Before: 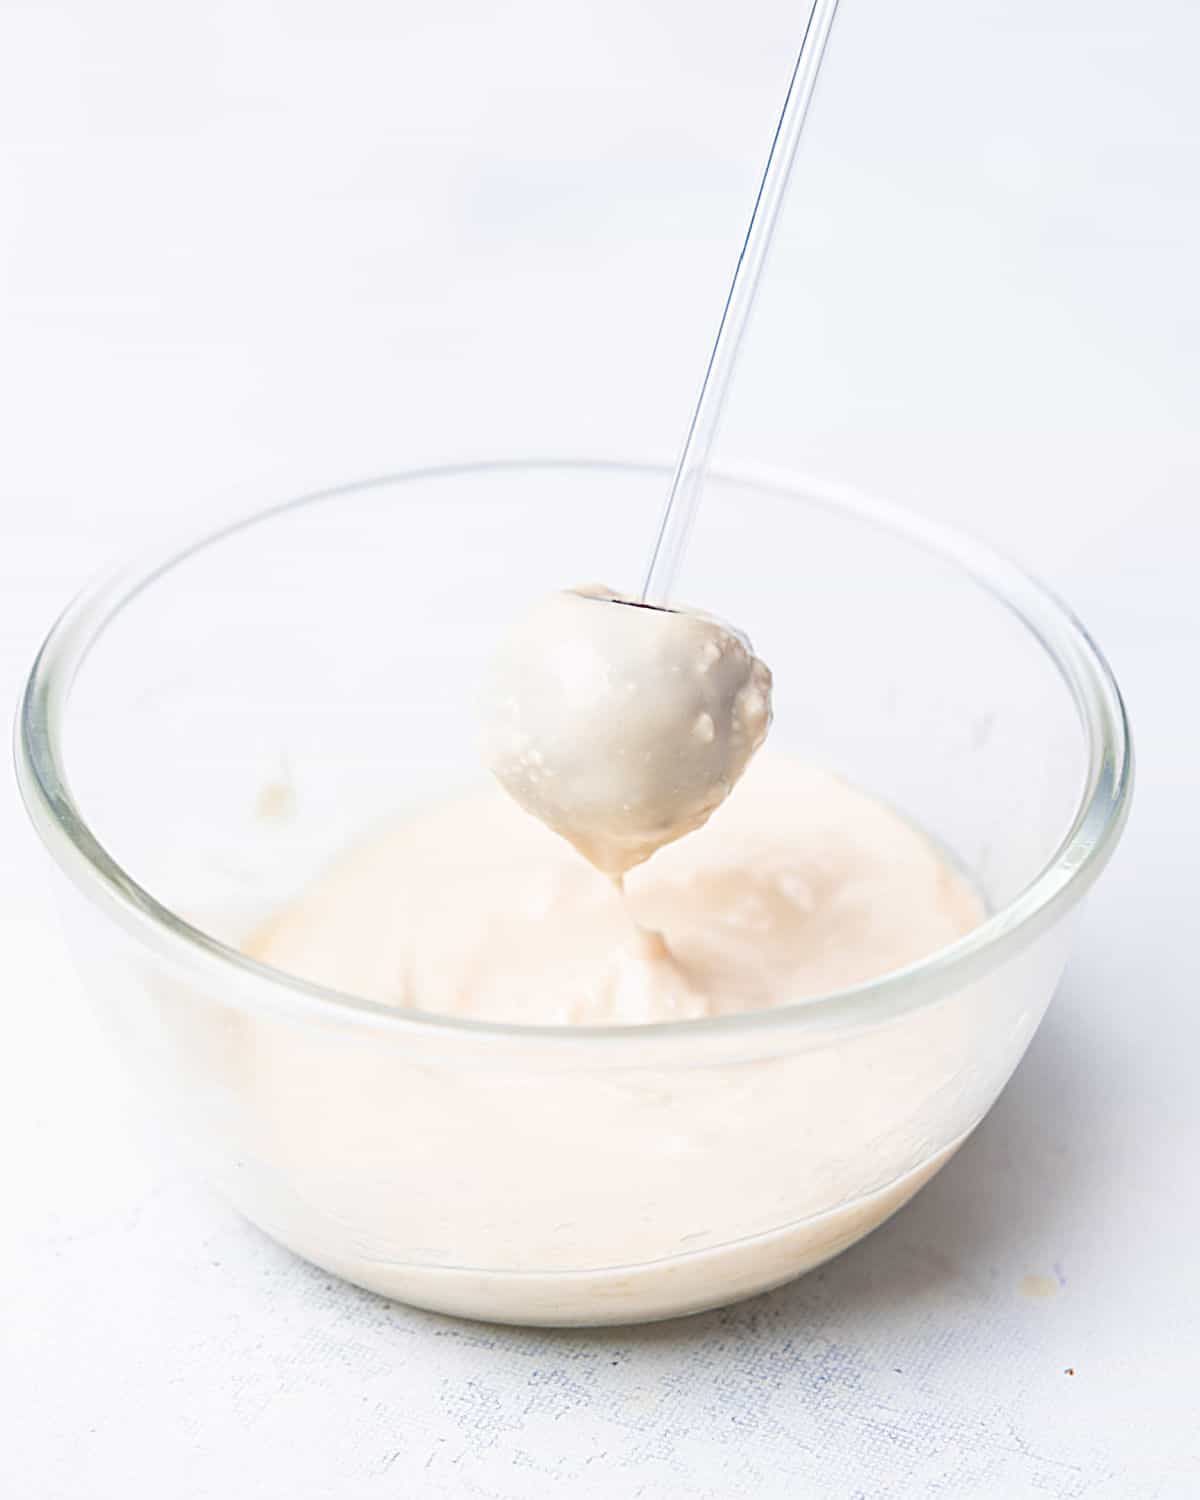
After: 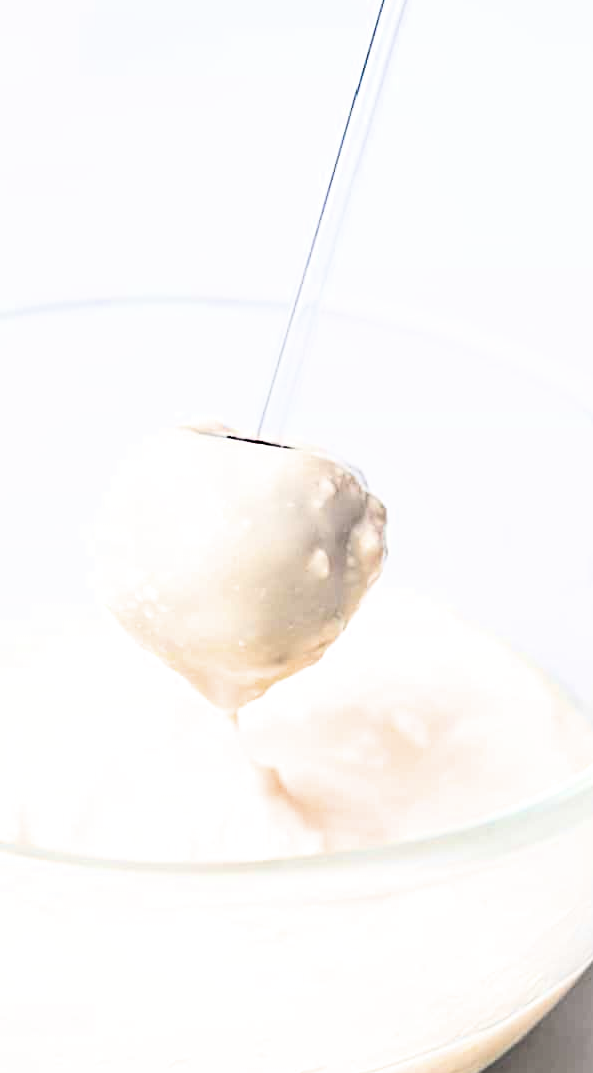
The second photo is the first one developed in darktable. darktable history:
tone equalizer: -8 EV -0.751 EV, -7 EV -0.667 EV, -6 EV -0.561 EV, -5 EV -0.413 EV, -3 EV 0.368 EV, -2 EV 0.6 EV, -1 EV 0.68 EV, +0 EV 0.776 EV, edges refinement/feathering 500, mask exposure compensation -1.57 EV, preserve details no
crop: left 32.123%, top 10.954%, right 18.384%, bottom 17.494%
filmic rgb: black relative exposure -5.15 EV, white relative exposure 3.17 EV, threshold 3 EV, hardness 3.46, contrast 1.199, highlights saturation mix -30.57%, color science v6 (2022), enable highlight reconstruction true
shadows and highlights: radius 127.21, shadows 30.52, highlights -30.84, low approximation 0.01, soften with gaussian
